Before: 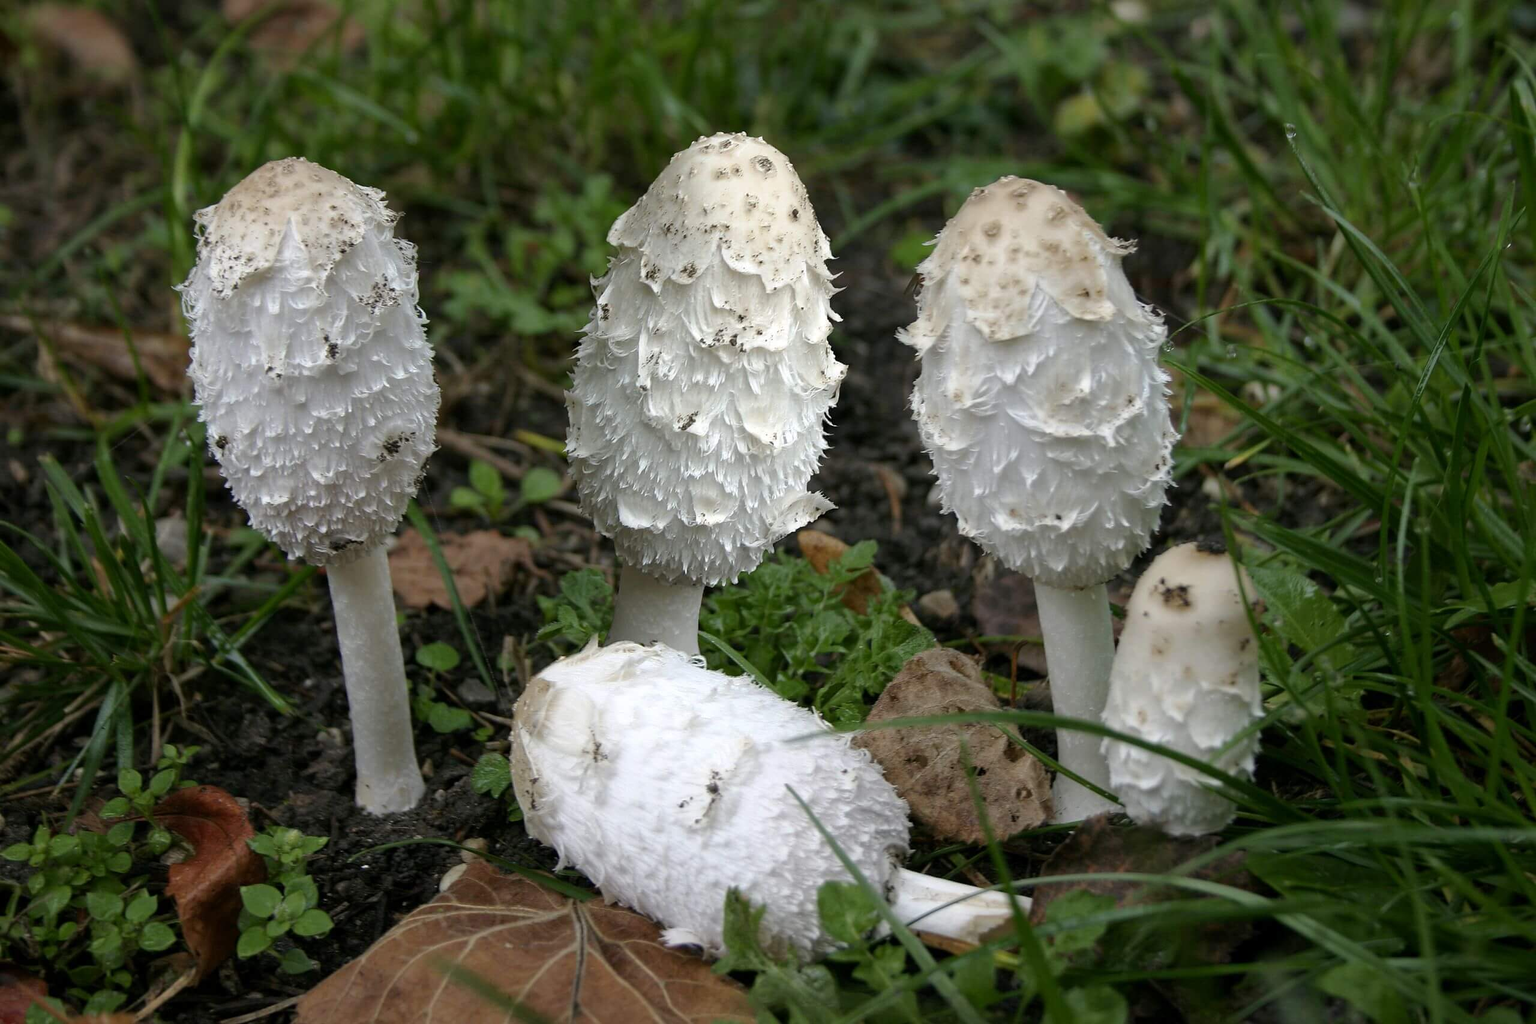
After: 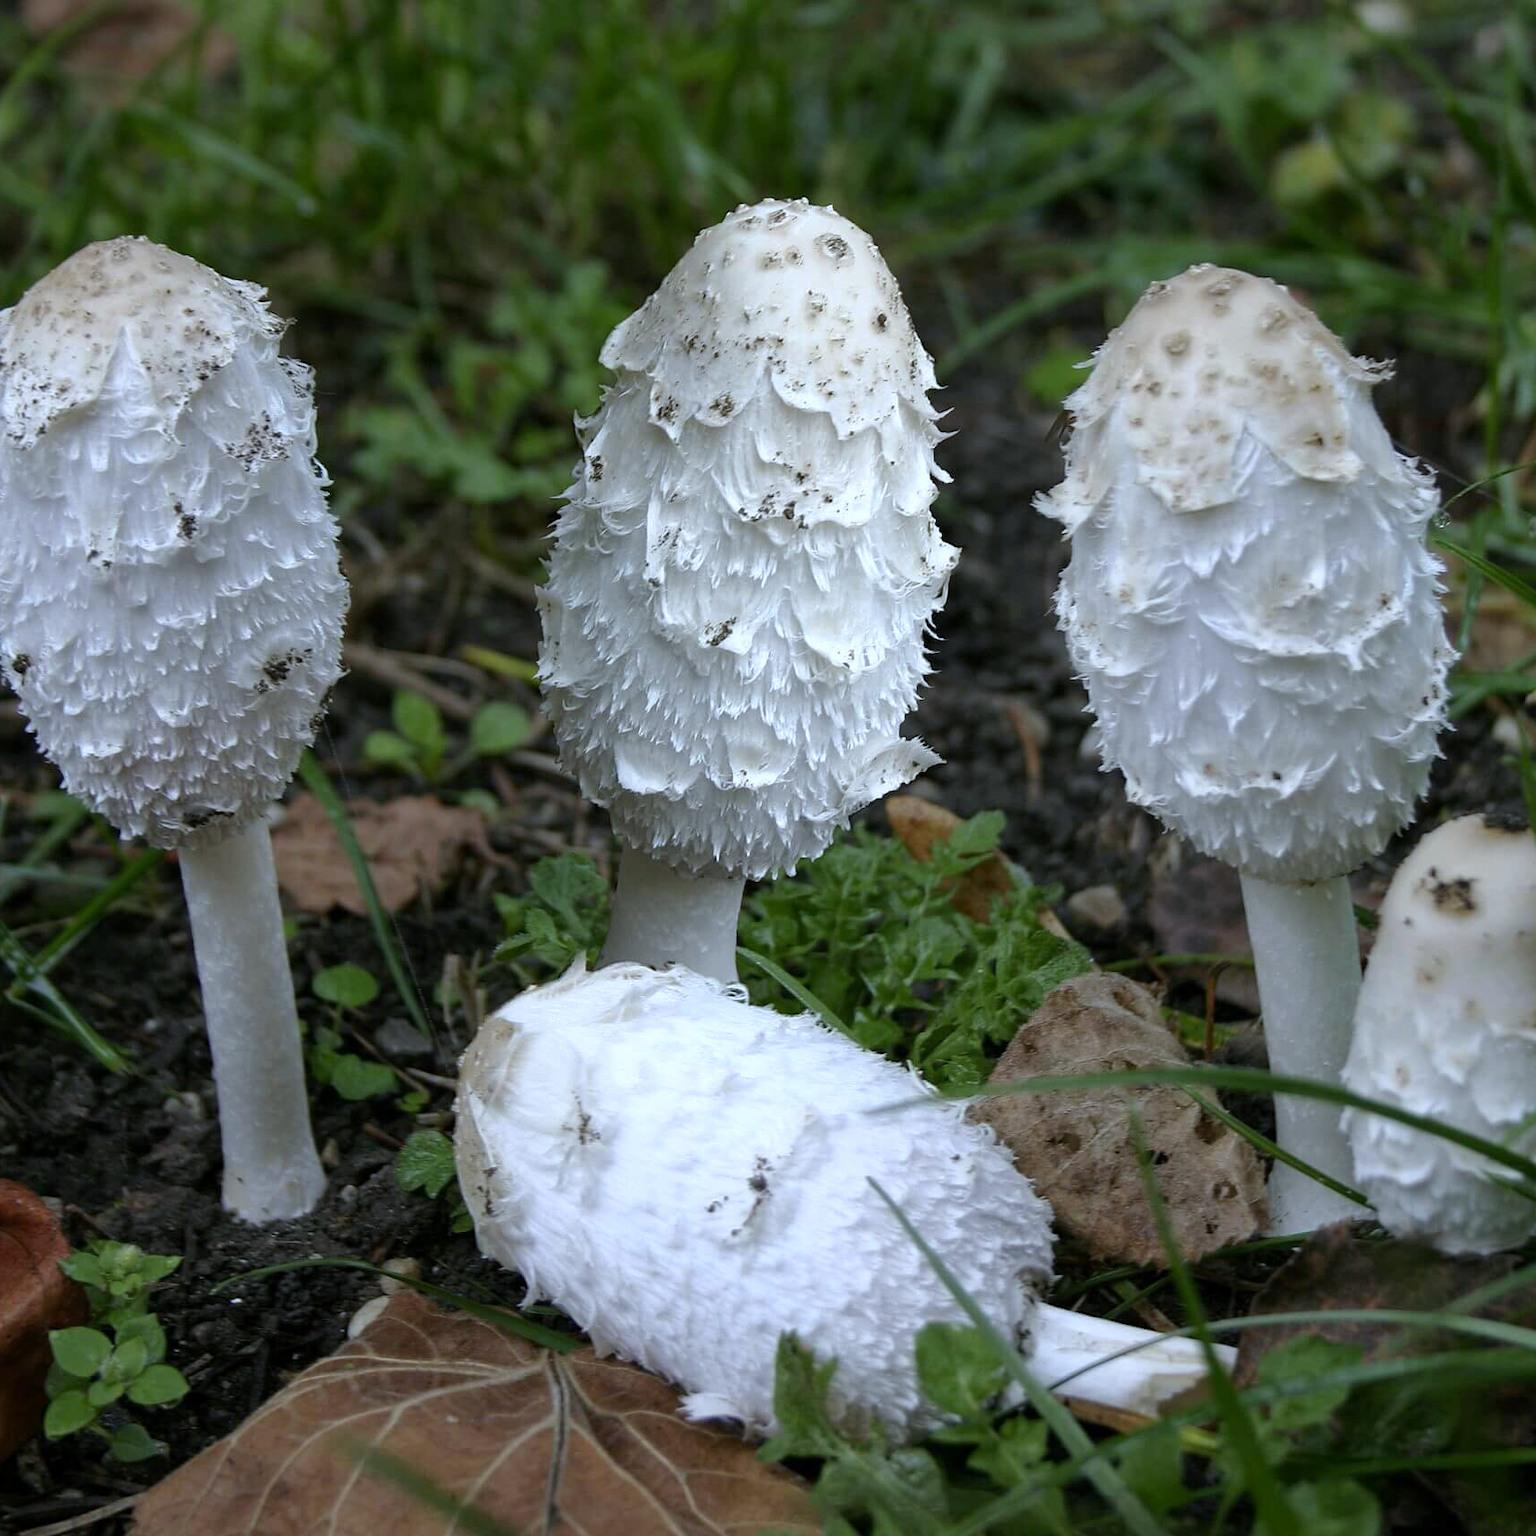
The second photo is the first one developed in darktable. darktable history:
white balance: red 0.931, blue 1.11
crop and rotate: left 13.537%, right 19.796%
